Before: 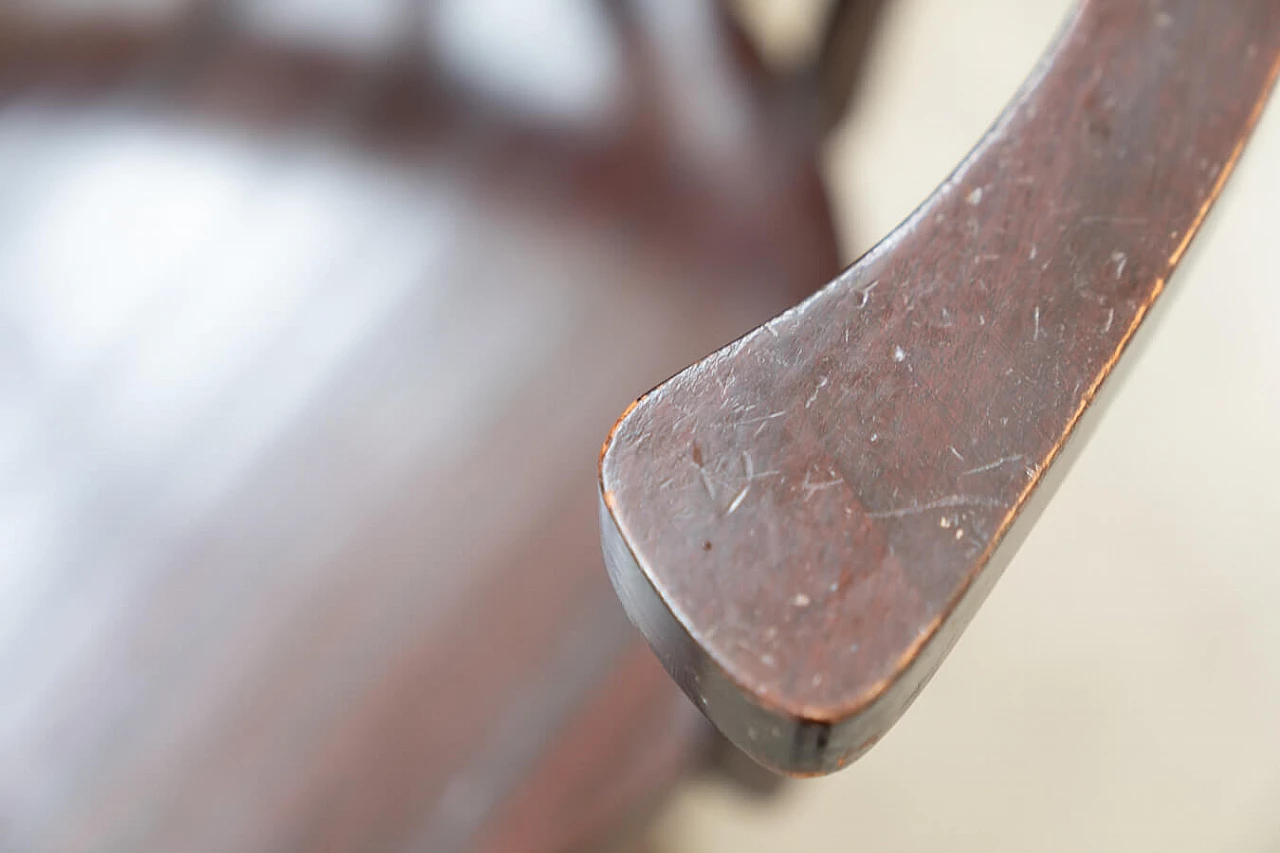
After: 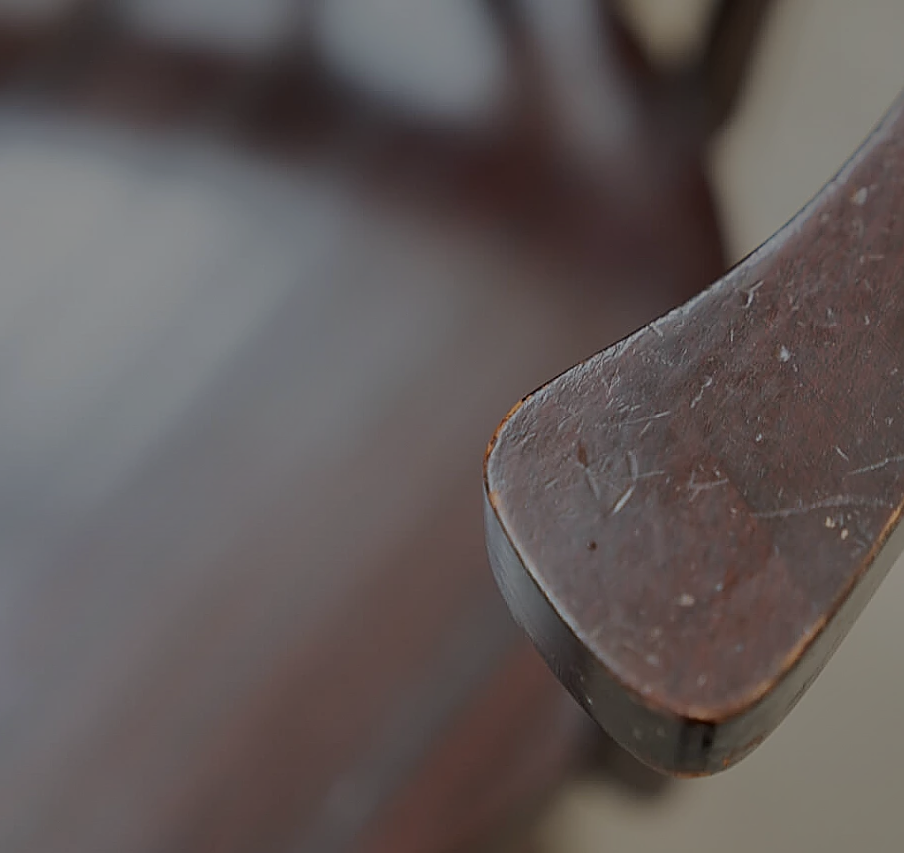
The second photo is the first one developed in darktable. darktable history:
crop and rotate: left 9.042%, right 20.258%
sharpen: on, module defaults
tone curve: curves: ch0 [(0, 0) (0.003, 0.003) (0.011, 0.011) (0.025, 0.026) (0.044, 0.046) (0.069, 0.071) (0.1, 0.103) (0.136, 0.14) (0.177, 0.183) (0.224, 0.231) (0.277, 0.286) (0.335, 0.346) (0.399, 0.412) (0.468, 0.483) (0.543, 0.56) (0.623, 0.643) (0.709, 0.732) (0.801, 0.826) (0.898, 0.917) (1, 1)], preserve colors none
tone equalizer: -8 EV -1.97 EV, -7 EV -1.98 EV, -6 EV -1.97 EV, -5 EV -2 EV, -4 EV -1.97 EV, -3 EV -1.97 EV, -2 EV -1.97 EV, -1 EV -1.63 EV, +0 EV -1.97 EV, smoothing diameter 24.97%, edges refinement/feathering 8.69, preserve details guided filter
